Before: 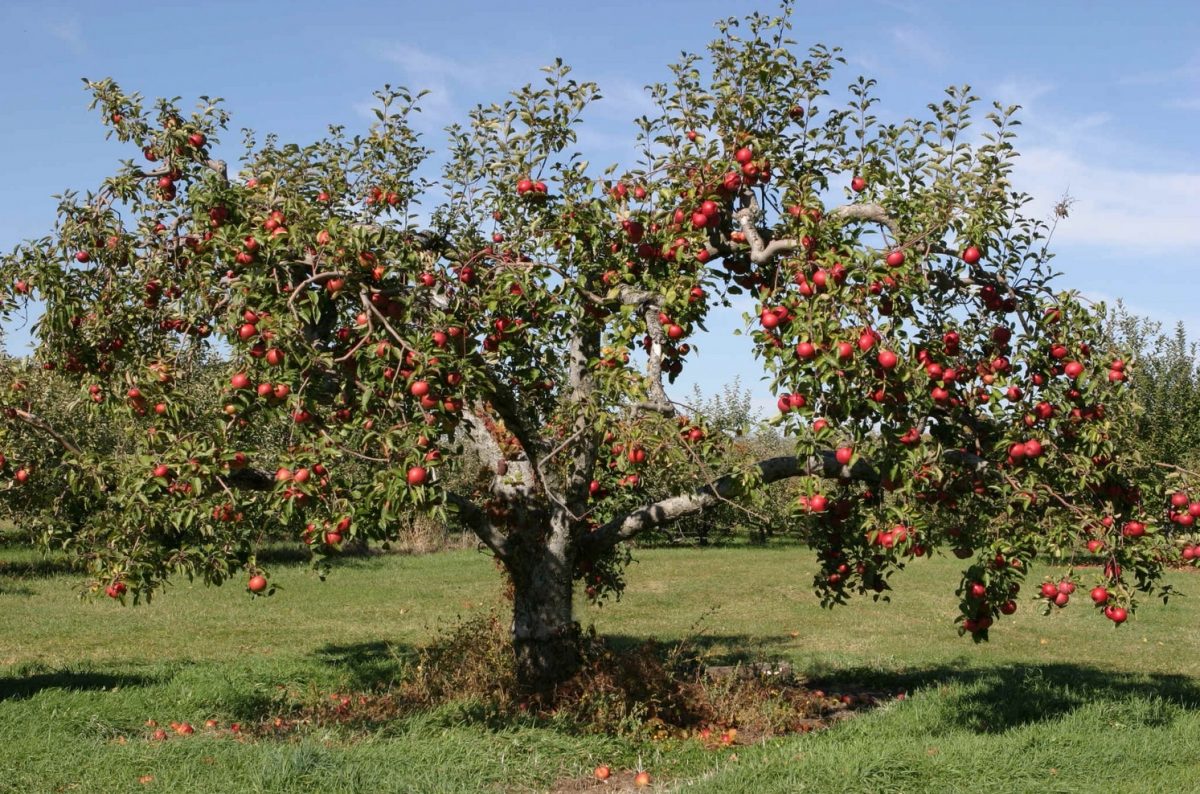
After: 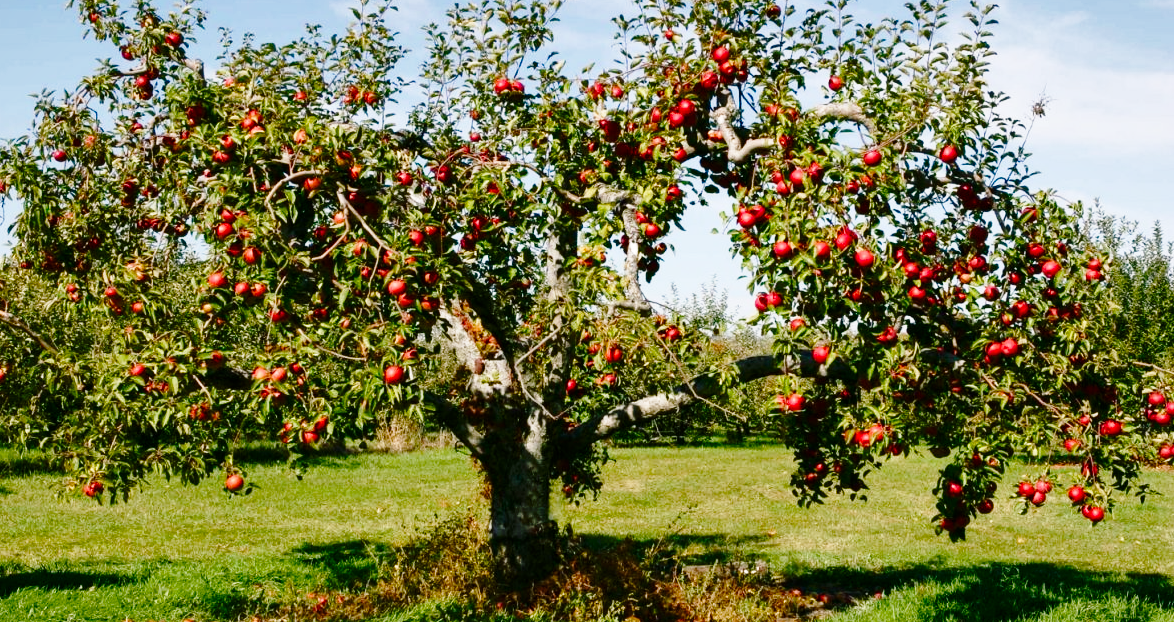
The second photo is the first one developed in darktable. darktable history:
crop and rotate: left 1.962%, top 12.782%, right 0.15%, bottom 8.872%
exposure: compensate highlight preservation false
shadows and highlights: shadows 47.77, highlights -42.51, soften with gaussian
contrast brightness saturation: brightness -0.094
color balance rgb: shadows lift › luminance -7.641%, shadows lift › chroma 2.202%, shadows lift › hue 167.98°, perceptual saturation grading › global saturation 20%, perceptual saturation grading › highlights -25.215%, perceptual saturation grading › shadows 50.102%, global vibrance 9.686%
base curve: curves: ch0 [(0, 0) (0.028, 0.03) (0.121, 0.232) (0.46, 0.748) (0.859, 0.968) (1, 1)], preserve colors none
